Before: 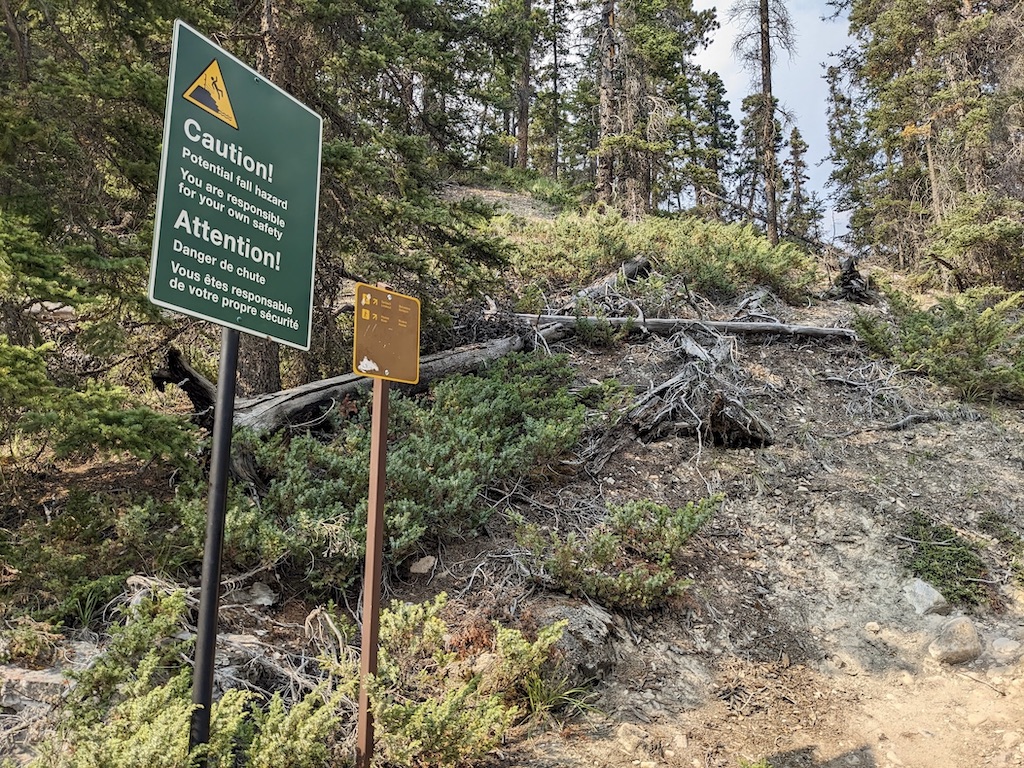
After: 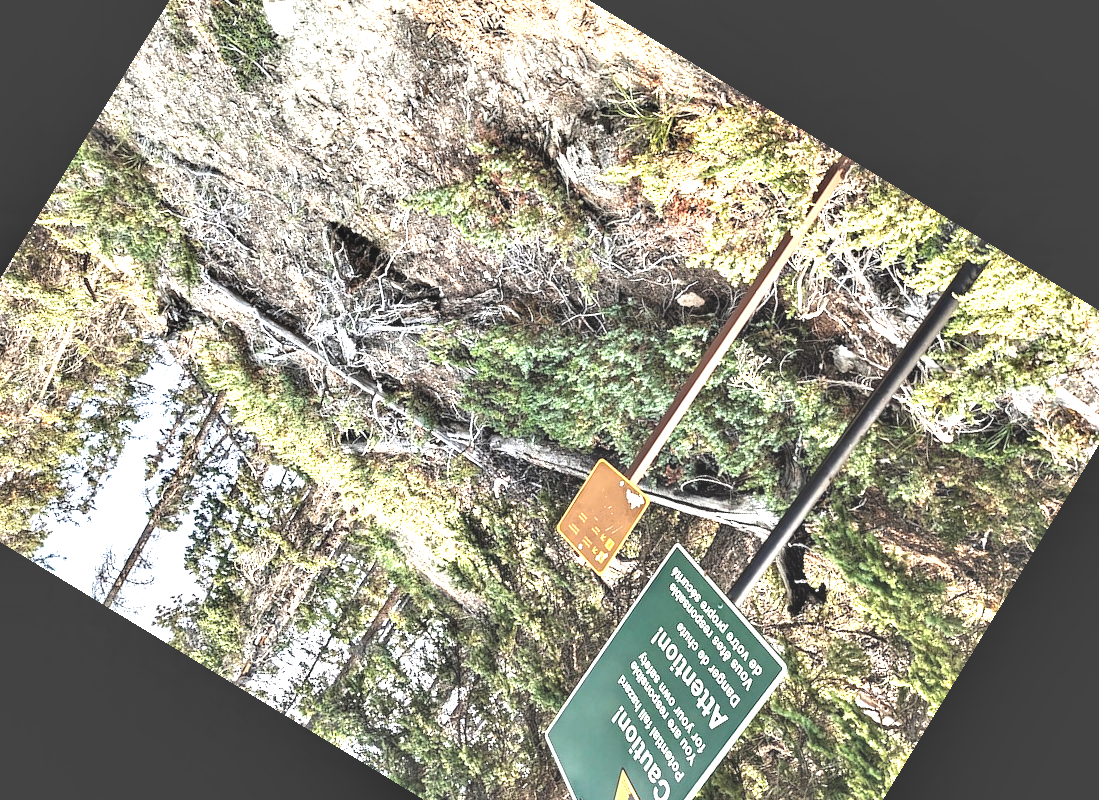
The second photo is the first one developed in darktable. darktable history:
crop and rotate: angle 148.68°, left 9.111%, top 15.603%, right 4.588%, bottom 17.041%
contrast equalizer: y [[0.601, 0.6, 0.598, 0.598, 0.6, 0.601], [0.5 ×6], [0.5 ×6], [0 ×6], [0 ×6]]
white balance: red 1, blue 1
exposure: black level correction -0.023, exposure 1.397 EV, compensate highlight preservation false
